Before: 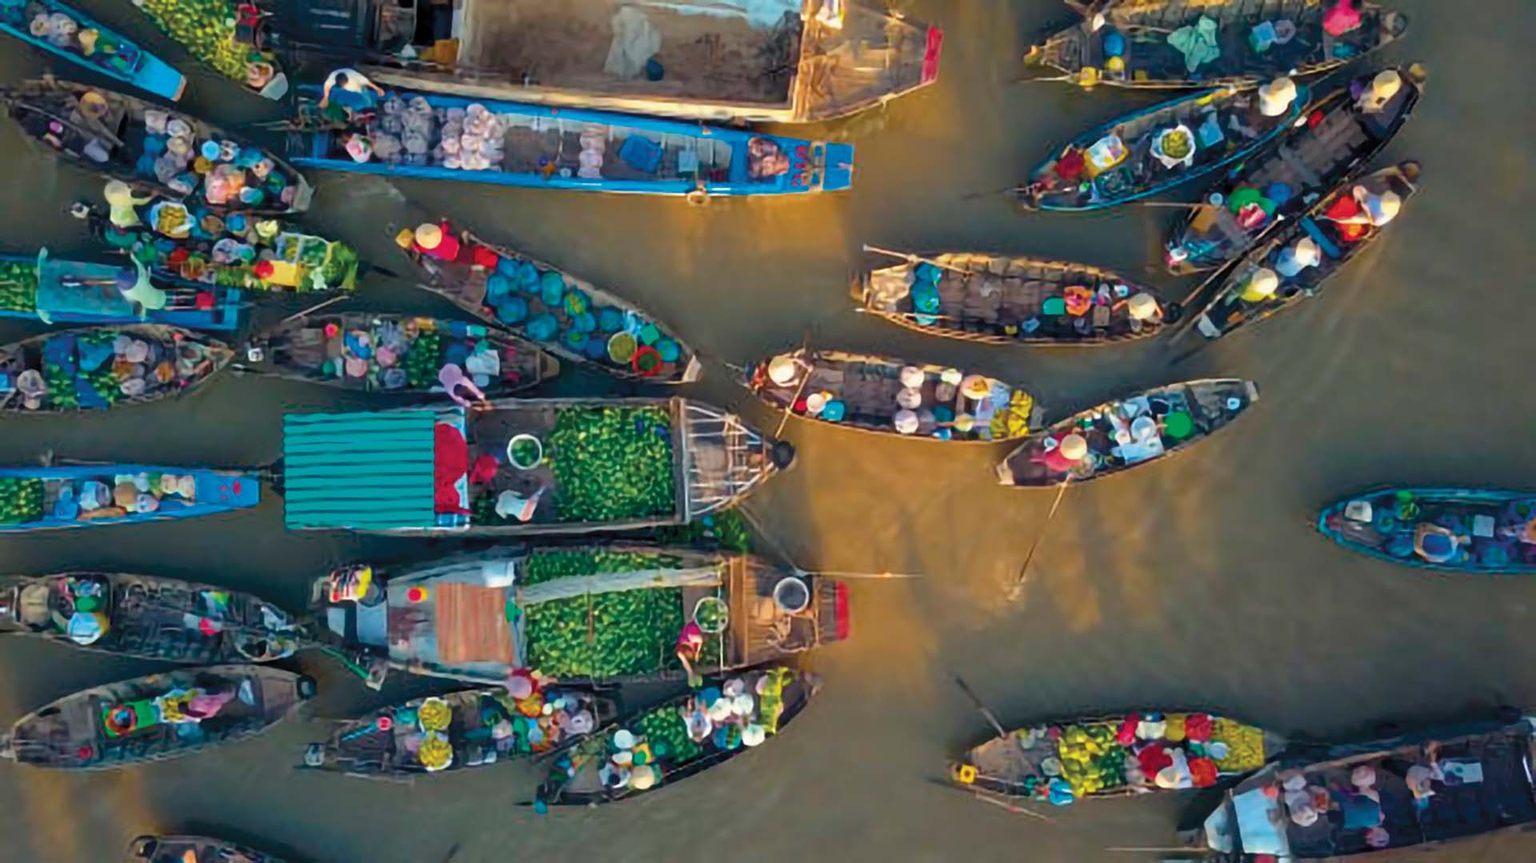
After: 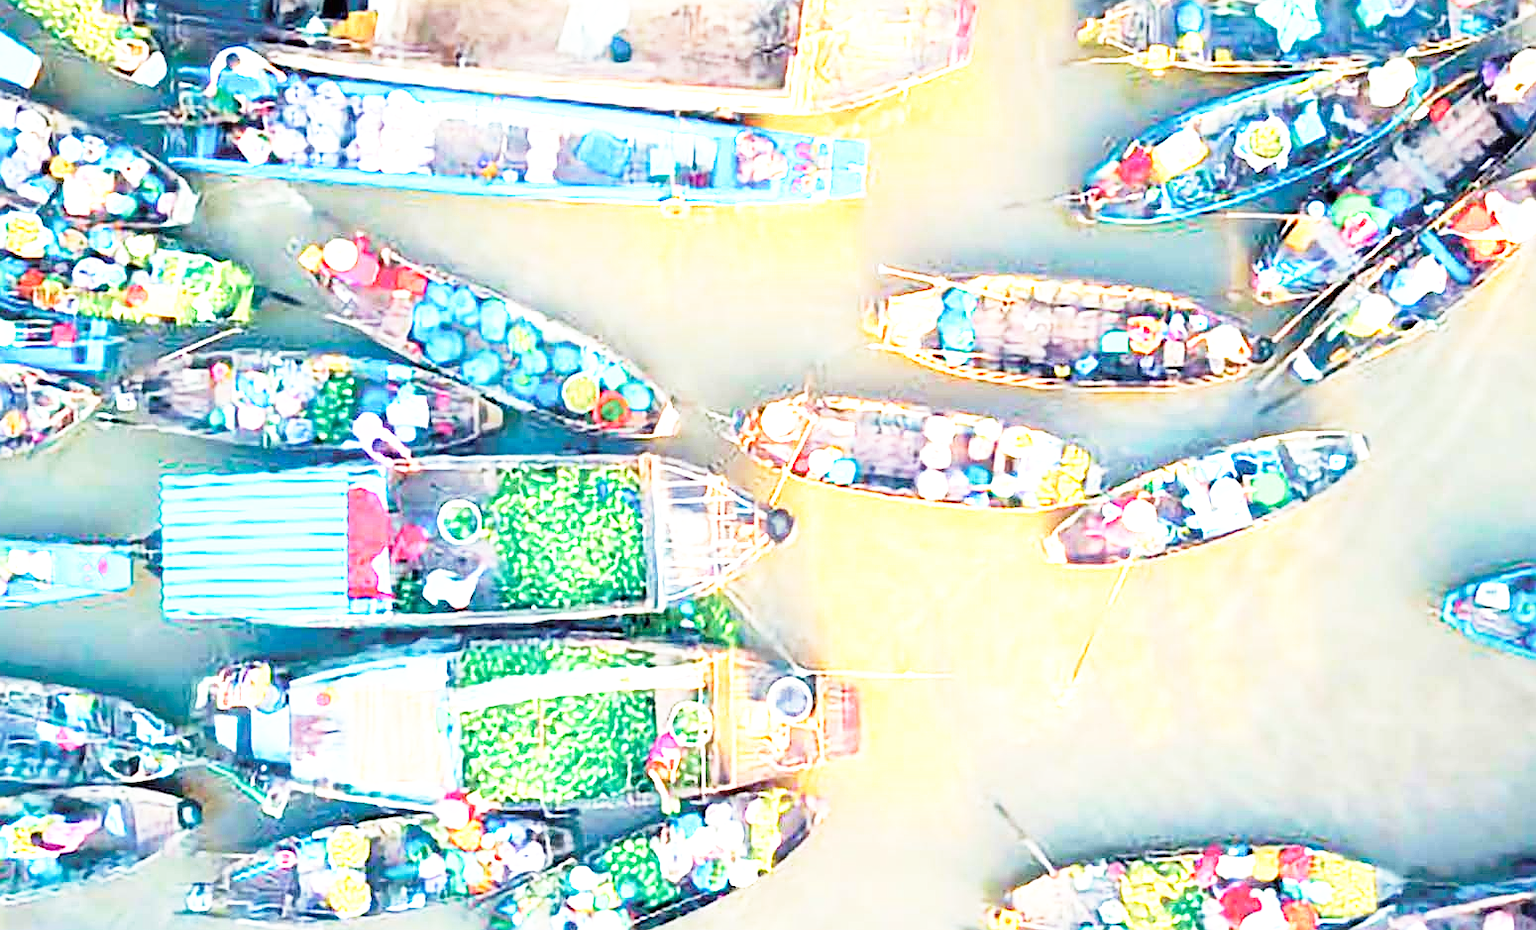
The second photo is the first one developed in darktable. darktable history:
crop: left 10.02%, top 3.562%, right 9.238%, bottom 9.341%
sharpen: on, module defaults
base curve: curves: ch0 [(0, 0) (0.012, 0.01) (0.073, 0.168) (0.31, 0.711) (0.645, 0.957) (1, 1)], preserve colors none
exposure: exposure 2.19 EV, compensate highlight preservation false
